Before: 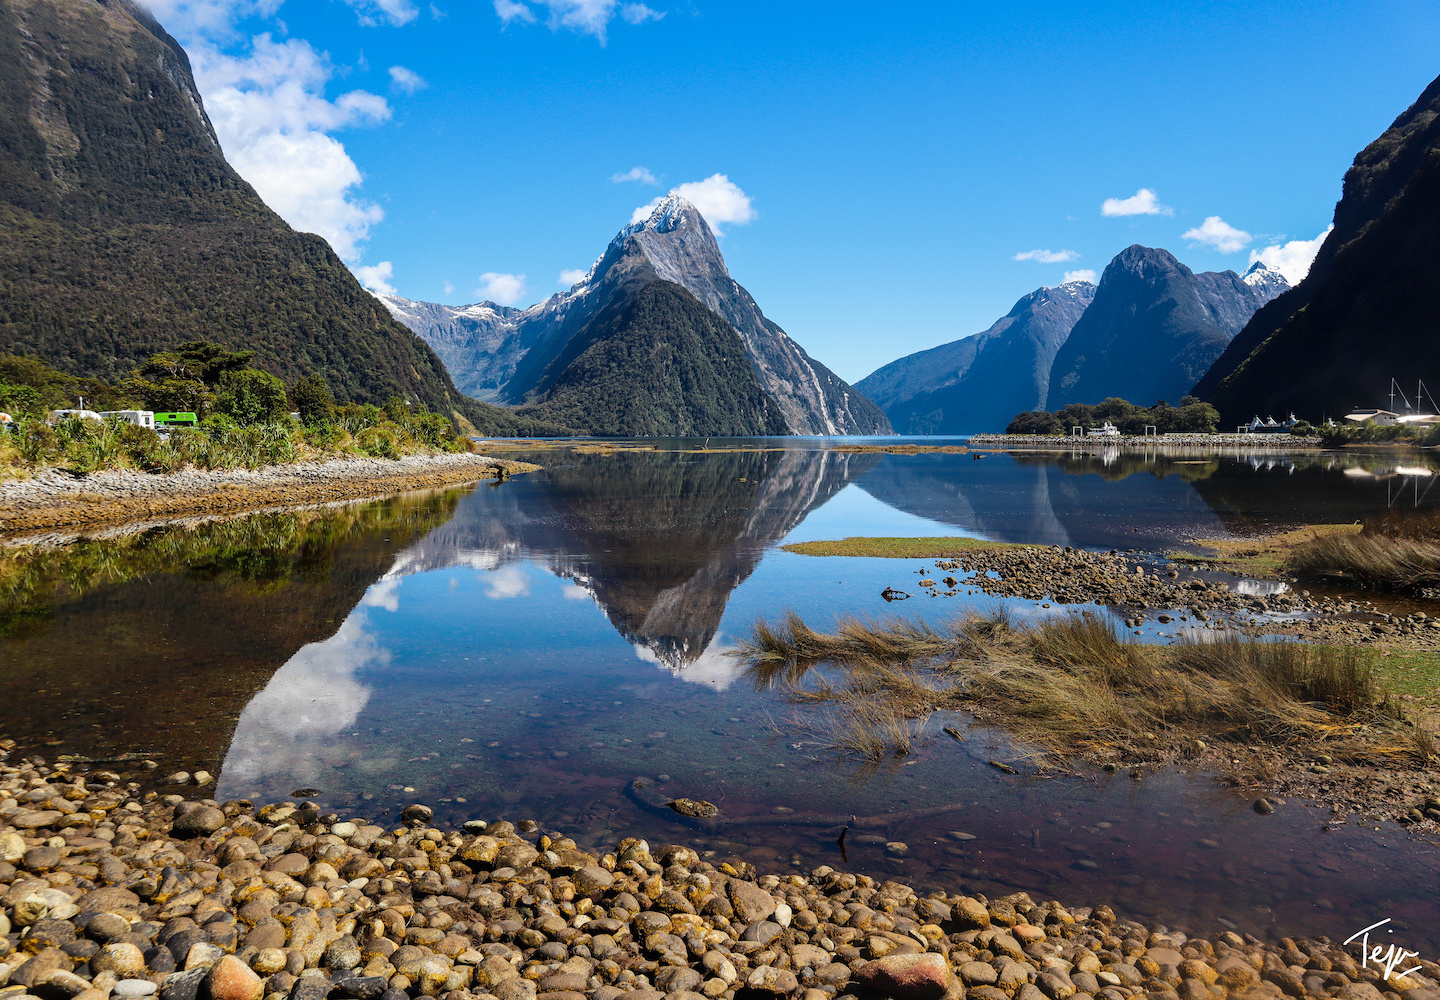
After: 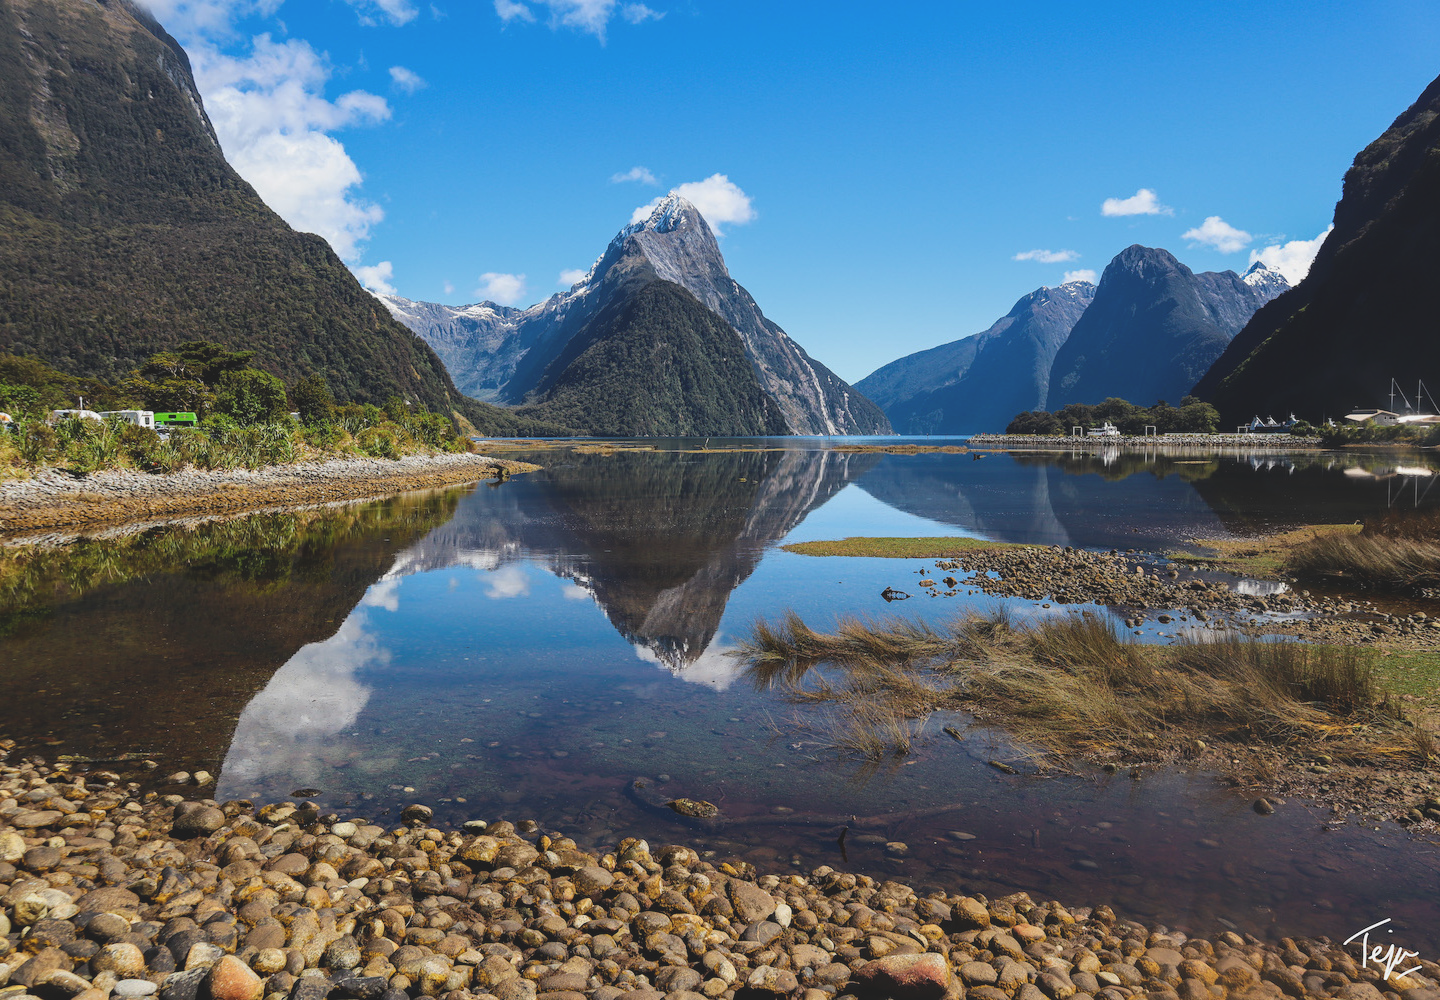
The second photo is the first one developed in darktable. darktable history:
exposure: black level correction -0.015, exposure -0.19 EV, compensate highlight preservation false
